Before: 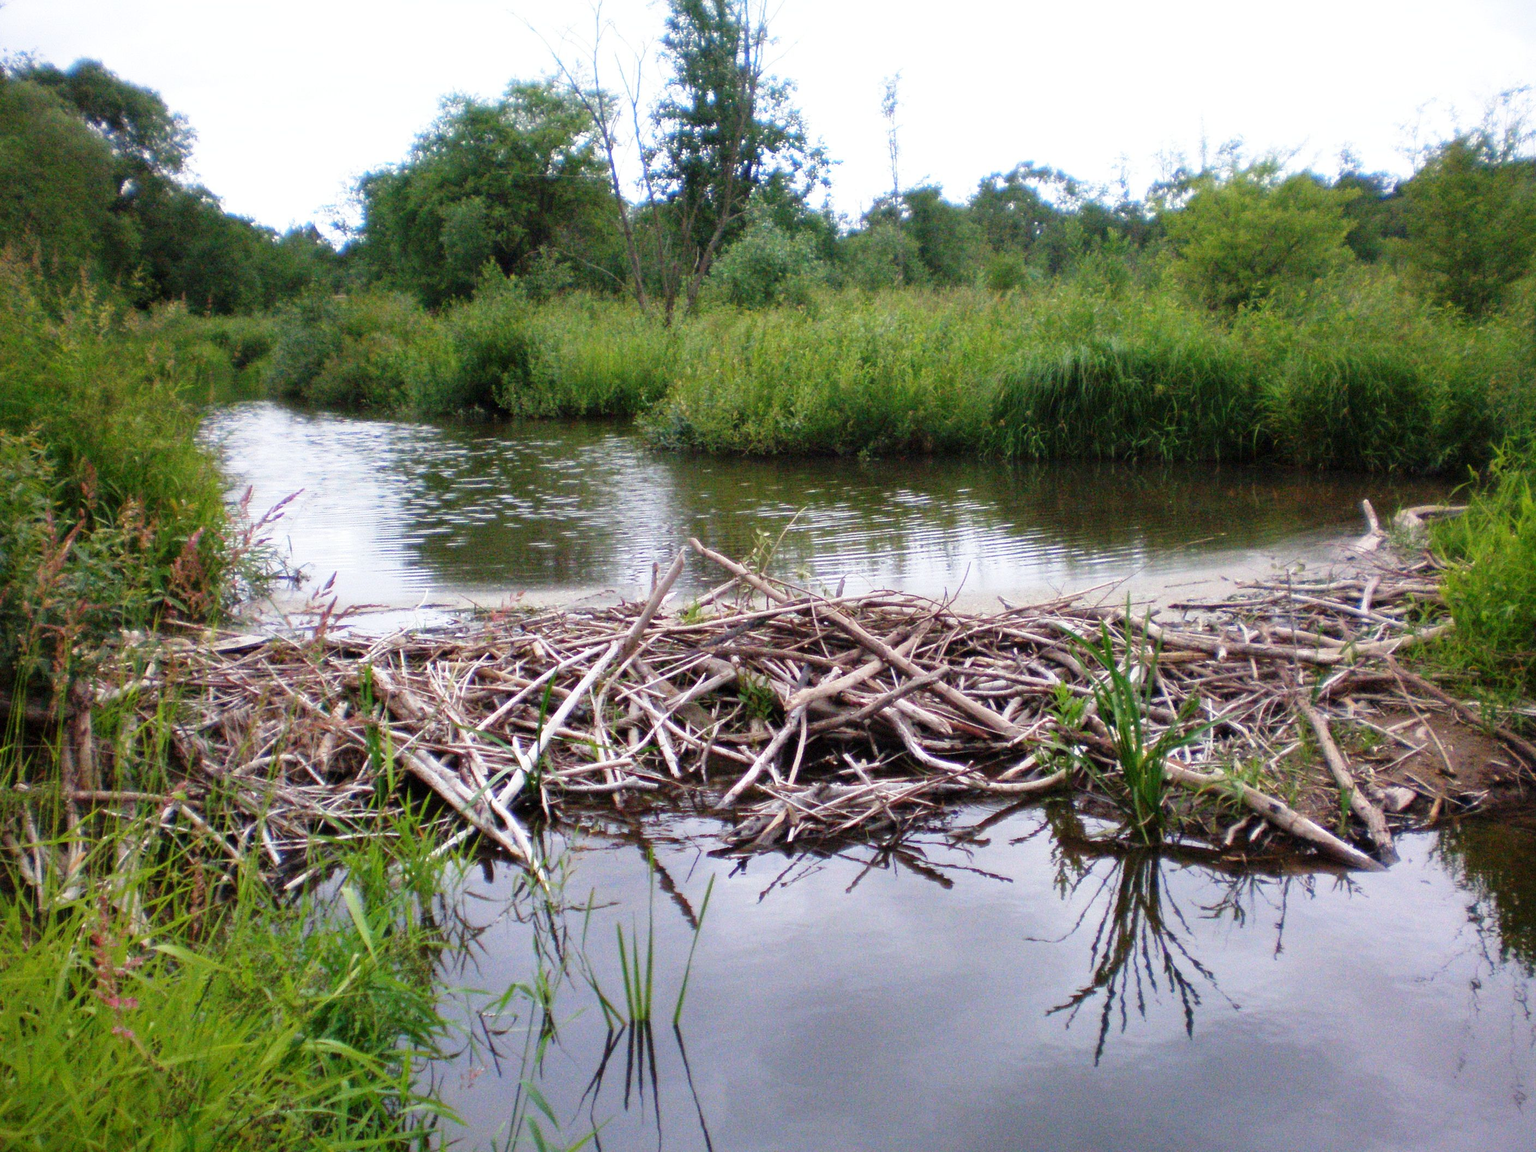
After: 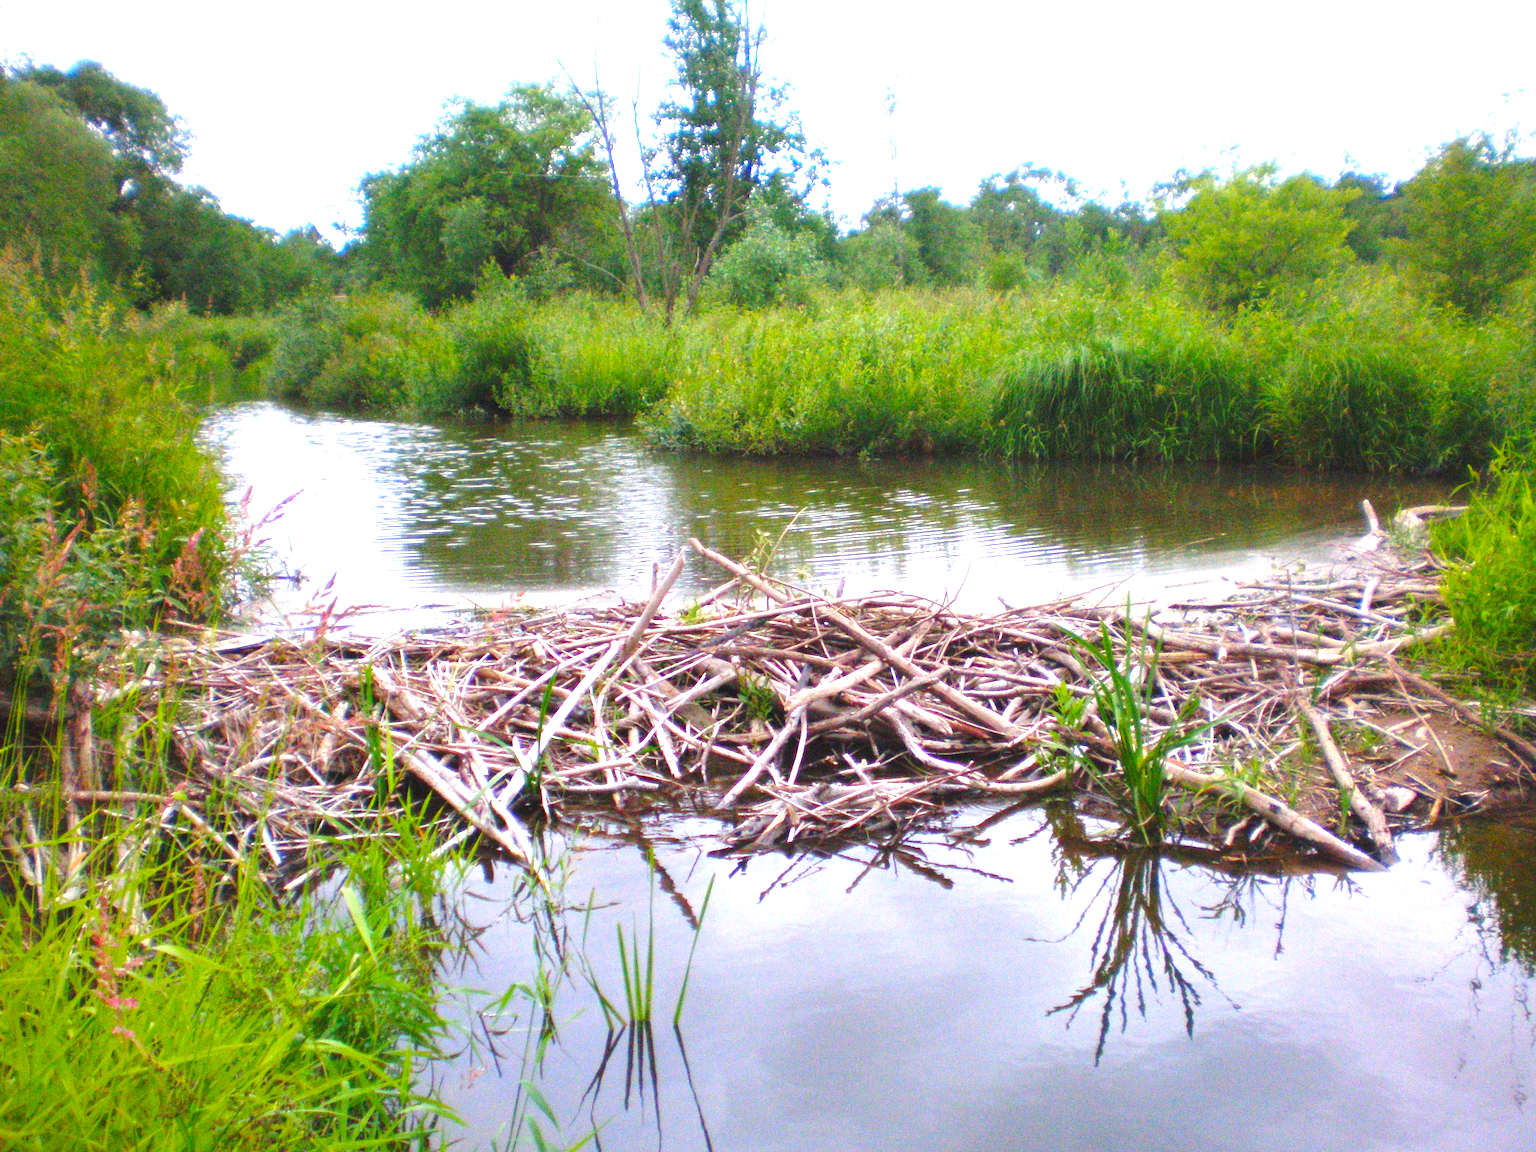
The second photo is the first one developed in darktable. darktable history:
exposure: black level correction -0.002, exposure 0.529 EV, compensate highlight preservation false
color balance rgb: linear chroma grading › global chroma 14.625%, perceptual saturation grading › global saturation 0.136%, perceptual brilliance grading › global brilliance 19.674%, contrast -20.235%
